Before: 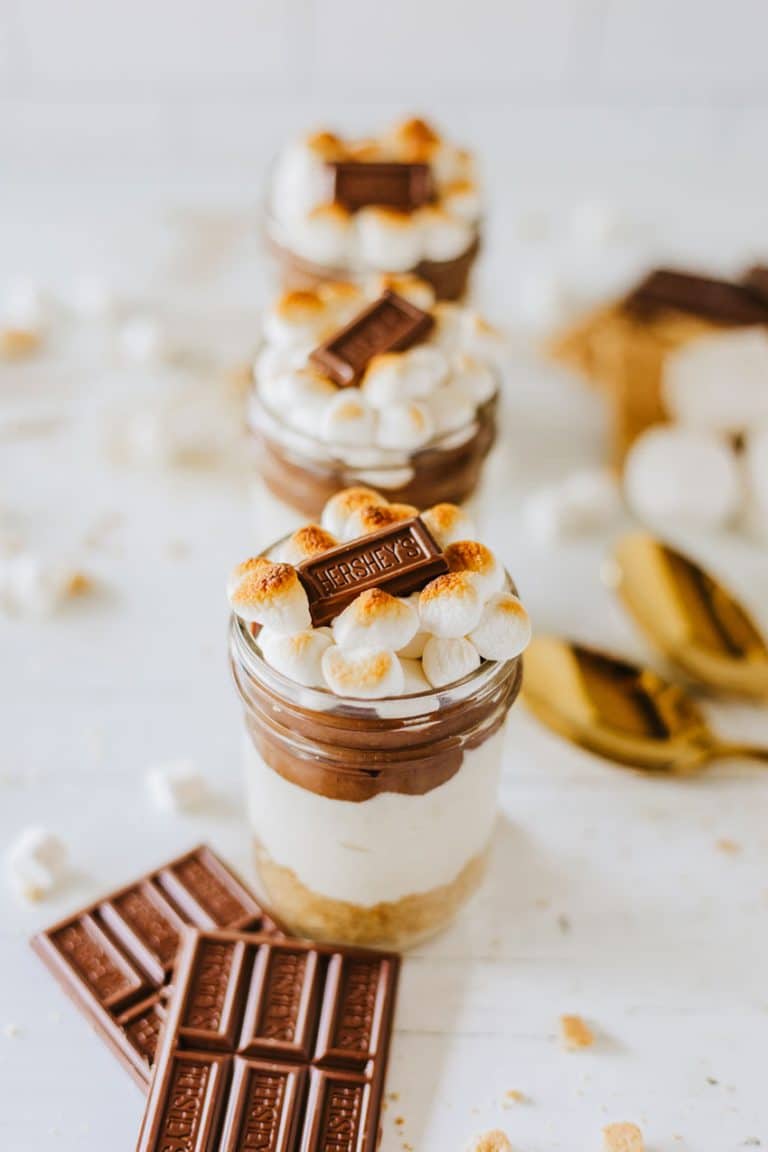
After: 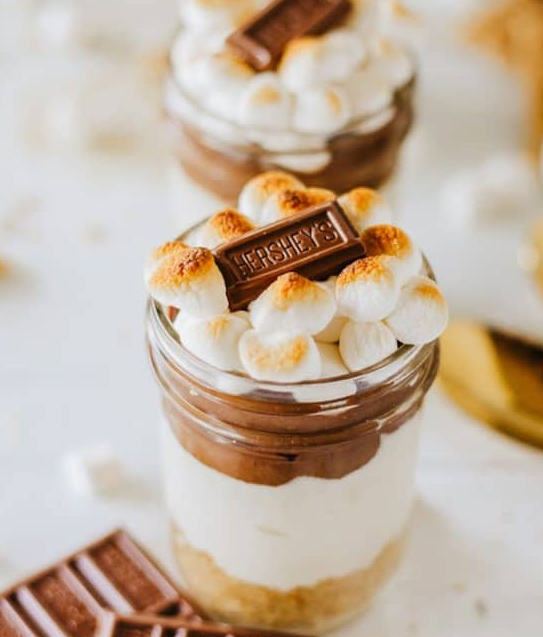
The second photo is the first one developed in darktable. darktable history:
crop: left 10.918%, top 27.462%, right 18.291%, bottom 17.235%
